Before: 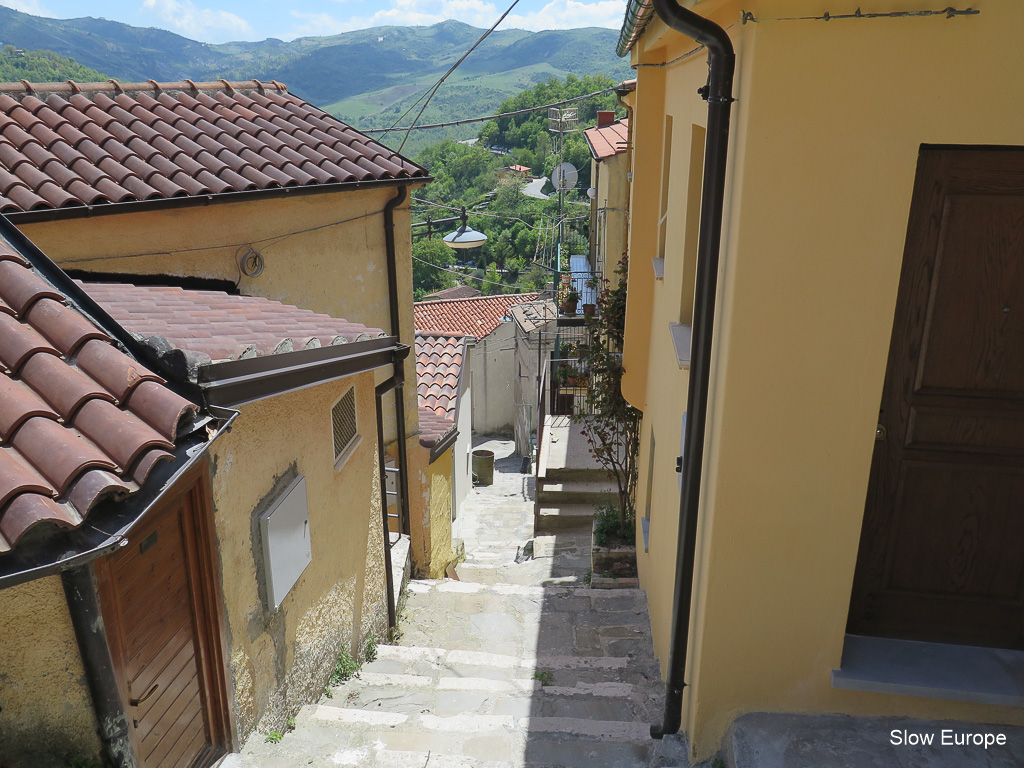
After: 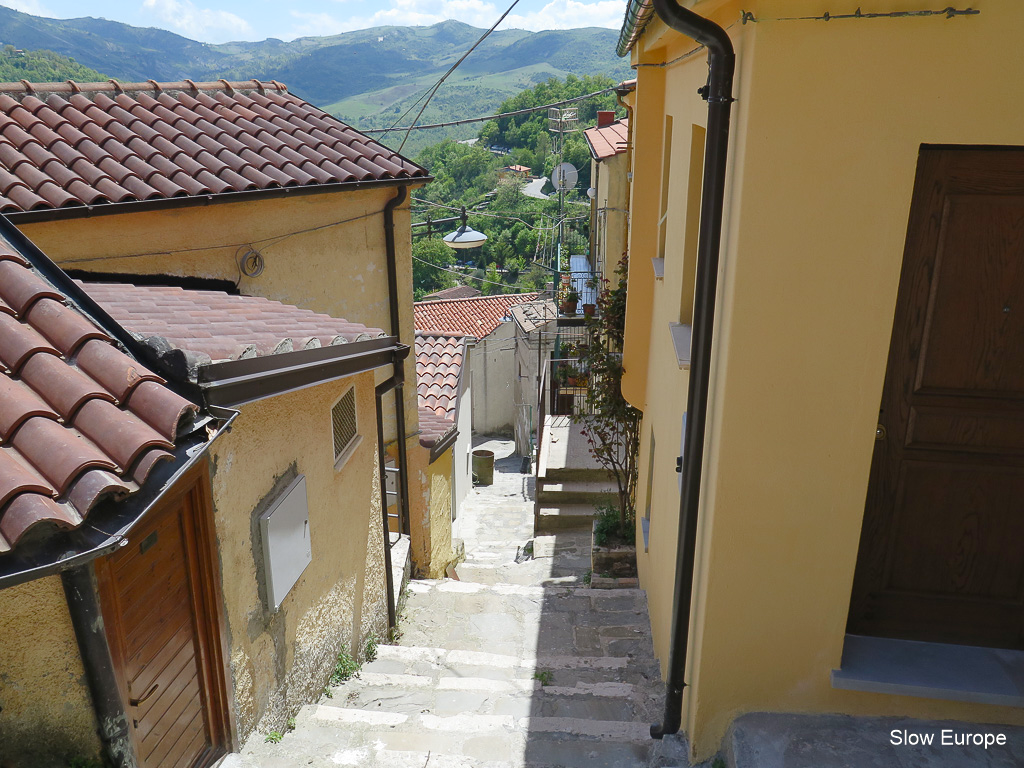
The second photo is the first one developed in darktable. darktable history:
color balance rgb: power › hue 308.88°, highlights gain › luminance 9.965%, perceptual saturation grading › global saturation 20%, perceptual saturation grading › highlights -49.142%, perceptual saturation grading › shadows 24.696%
